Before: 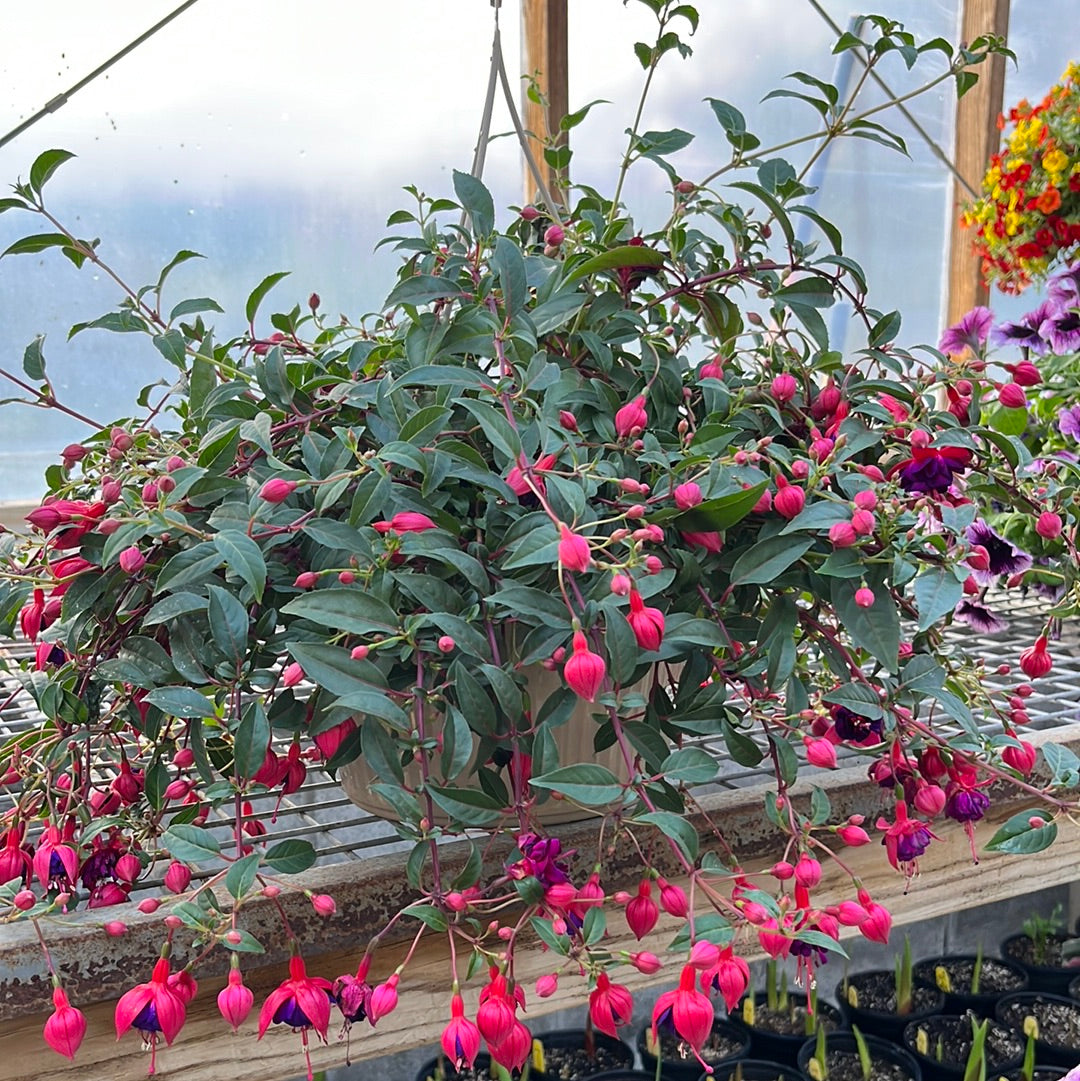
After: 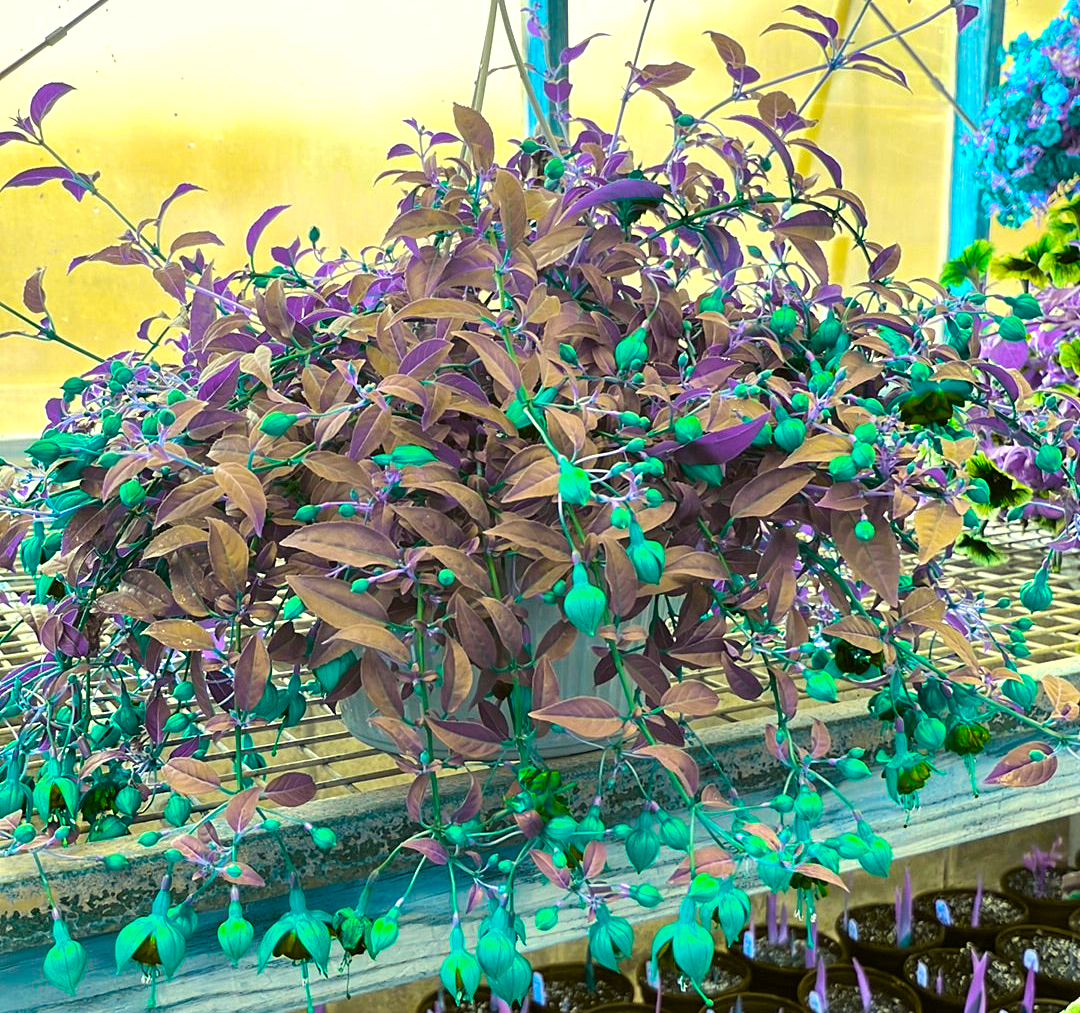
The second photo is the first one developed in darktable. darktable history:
exposure: exposure 0.507 EV, compensate highlight preservation false
white balance: red 1.042, blue 1.17
crop and rotate: top 6.25%
color balance rgb: hue shift 180°, global vibrance 50%, contrast 0.32%
